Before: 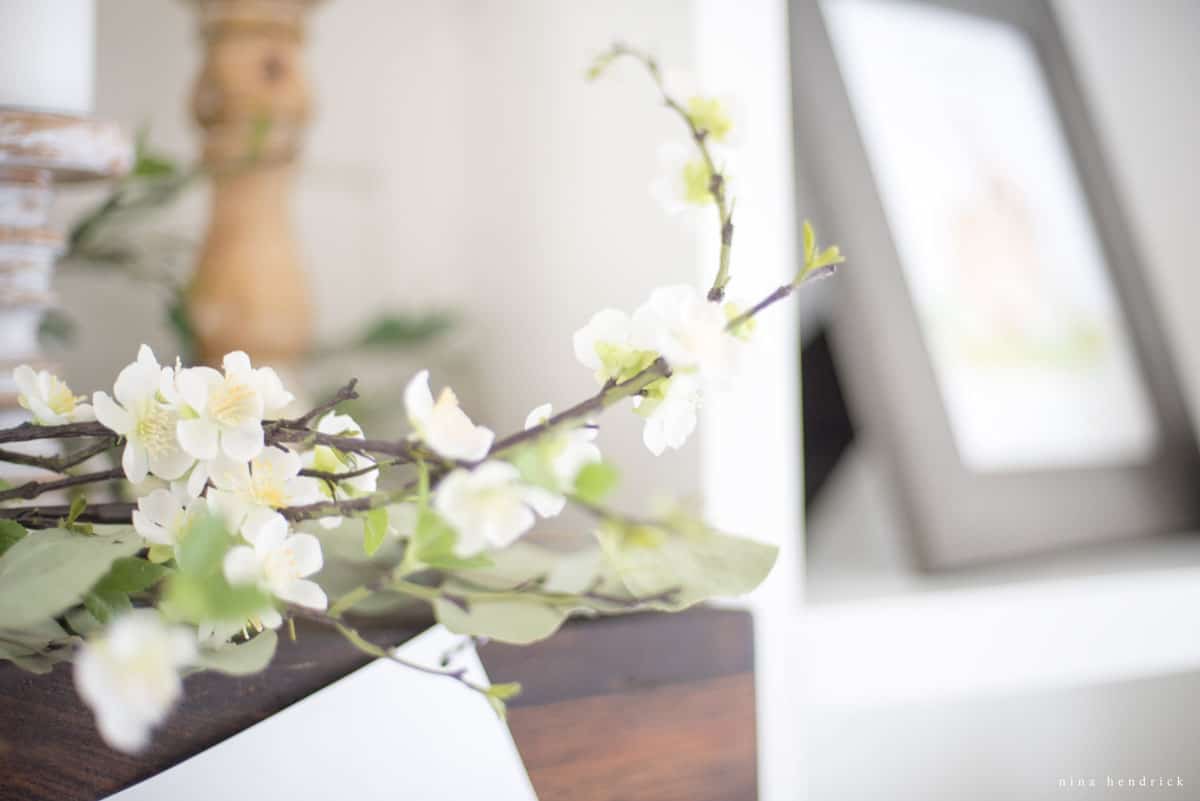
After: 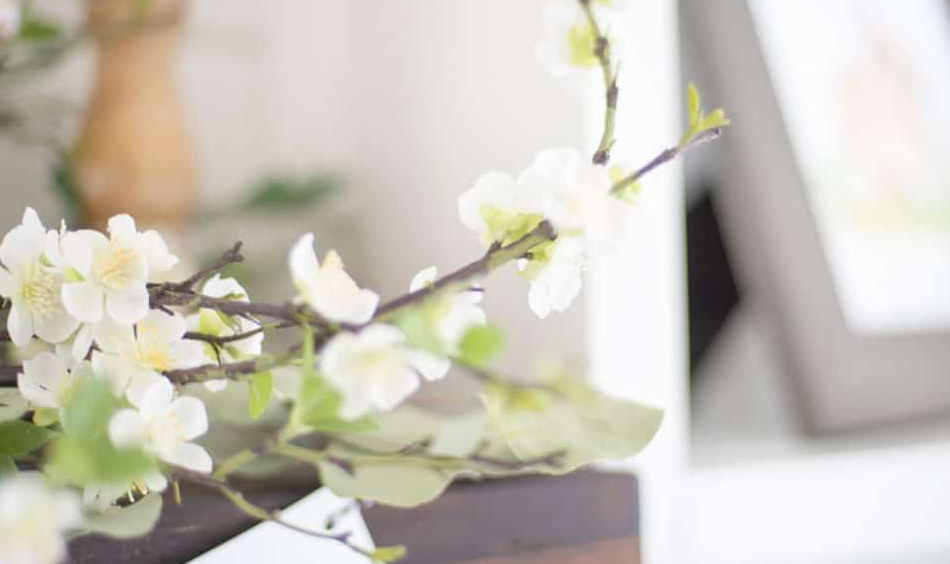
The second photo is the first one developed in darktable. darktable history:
crop: left 9.648%, top 17.159%, right 11.18%, bottom 12.371%
contrast brightness saturation: contrast -0.013, brightness -0.015, saturation 0.035
